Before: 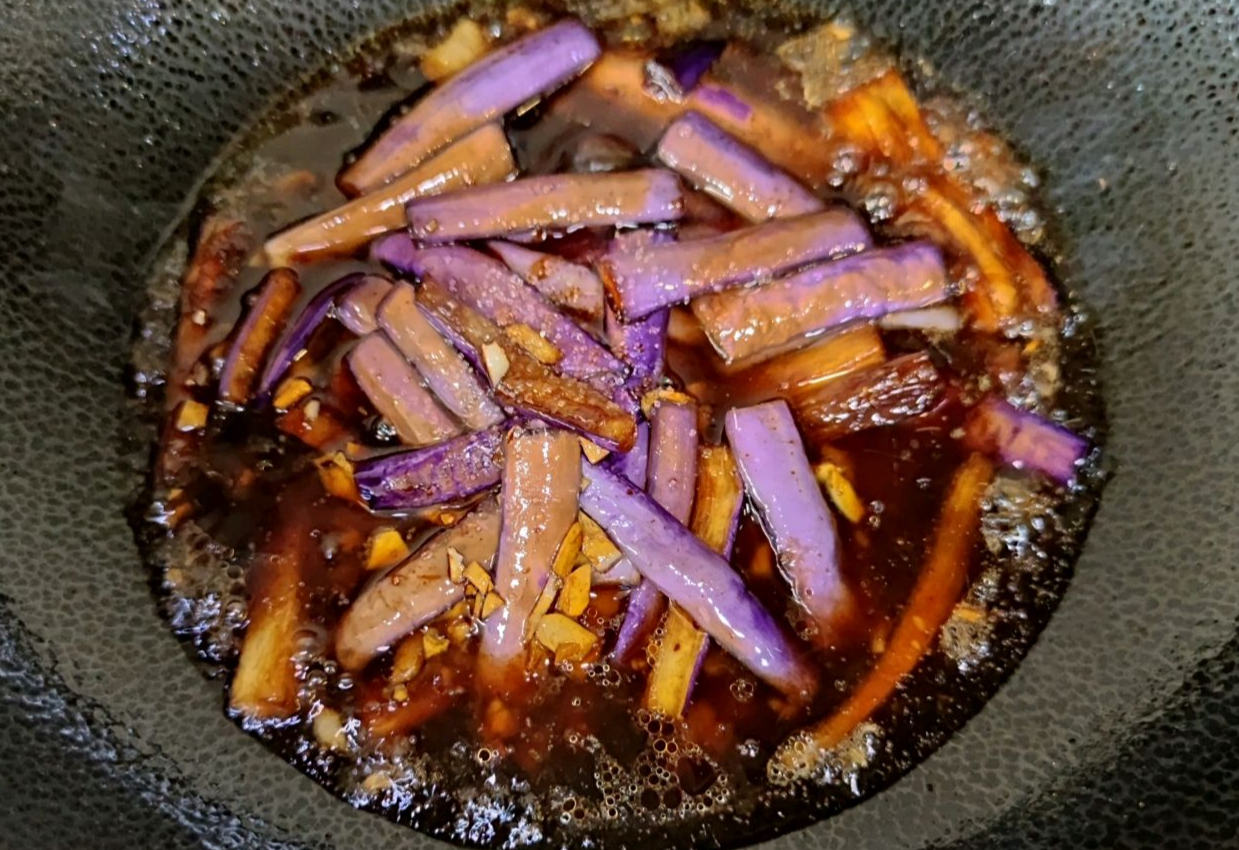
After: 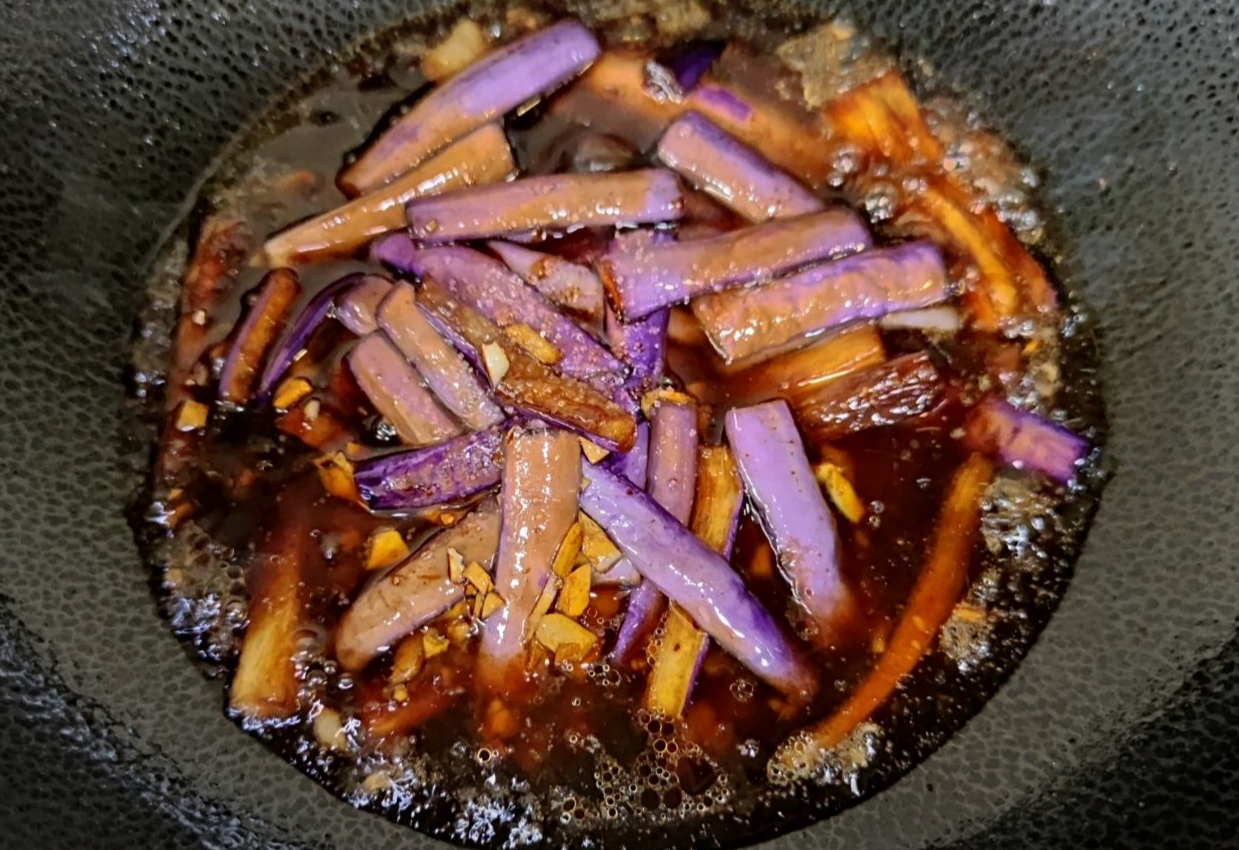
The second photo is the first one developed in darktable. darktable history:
vignetting: fall-off radius 59.92%, automatic ratio true
